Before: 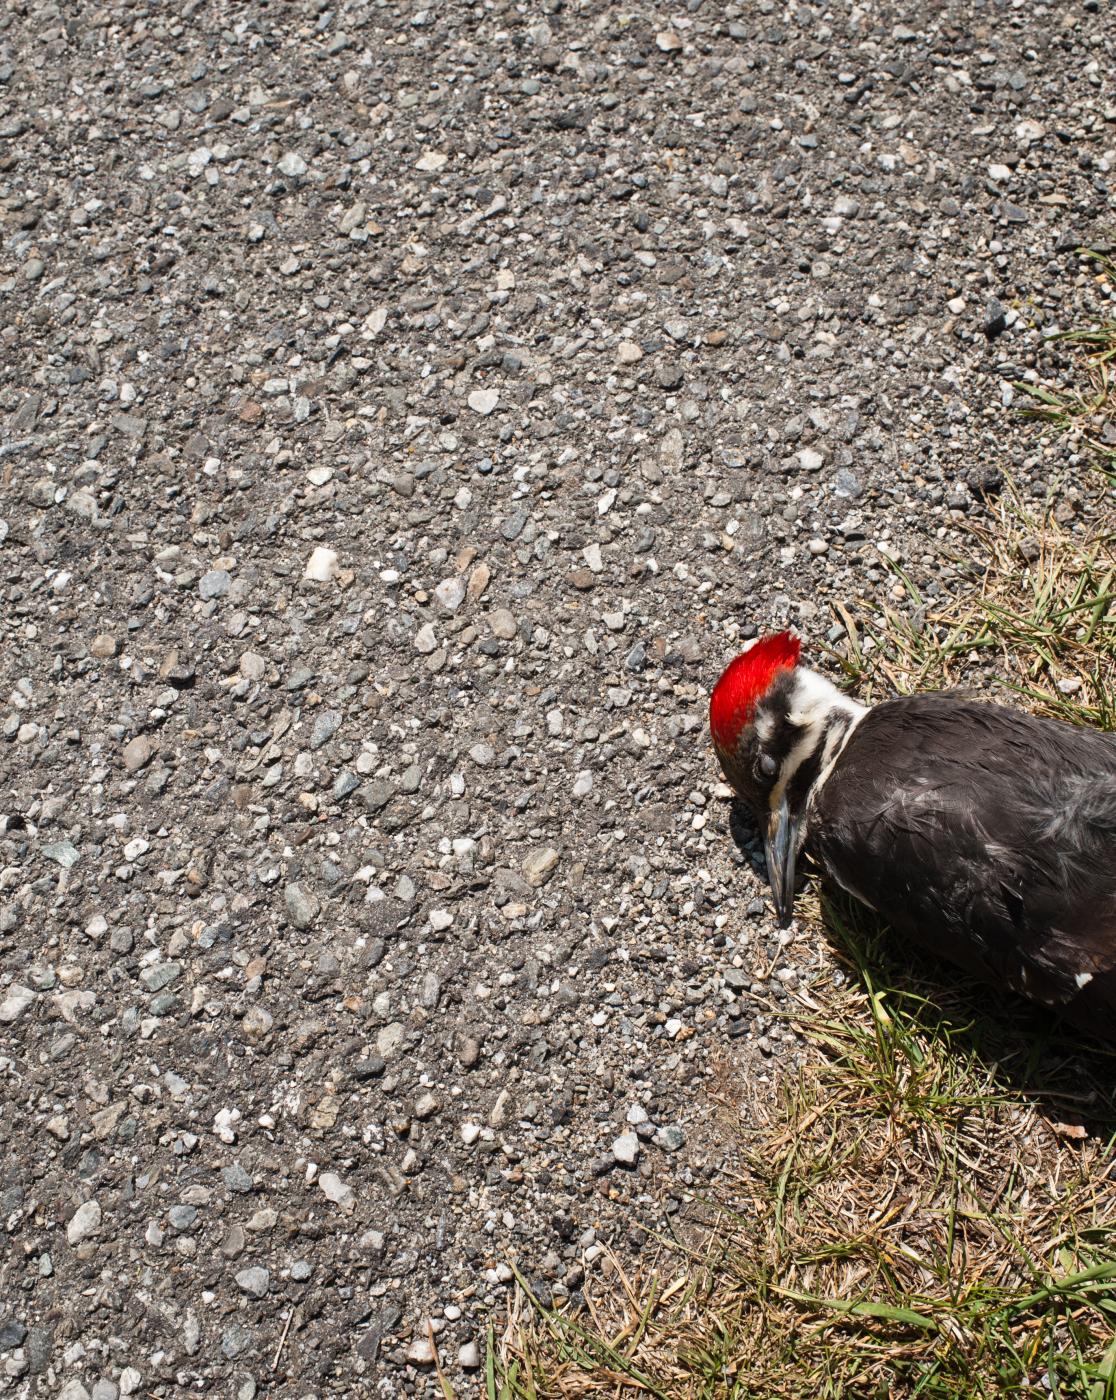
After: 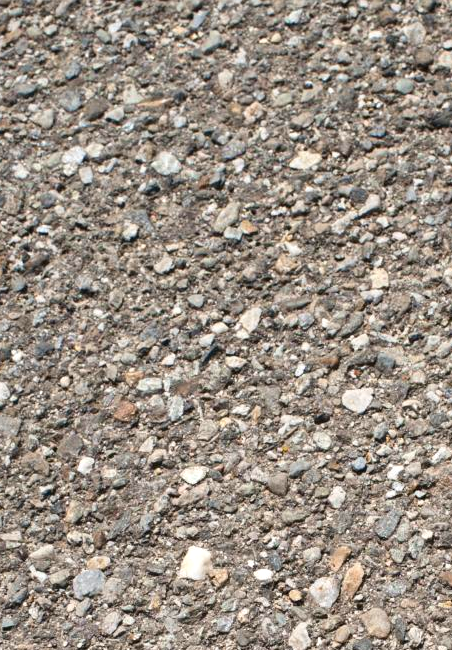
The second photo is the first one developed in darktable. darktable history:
exposure: exposure 0.15 EV, compensate highlight preservation false
color balance rgb: perceptual saturation grading › global saturation 0.913%, global vibrance 39.476%
crop and rotate: left 11.298%, top 0.086%, right 48.165%, bottom 53.435%
